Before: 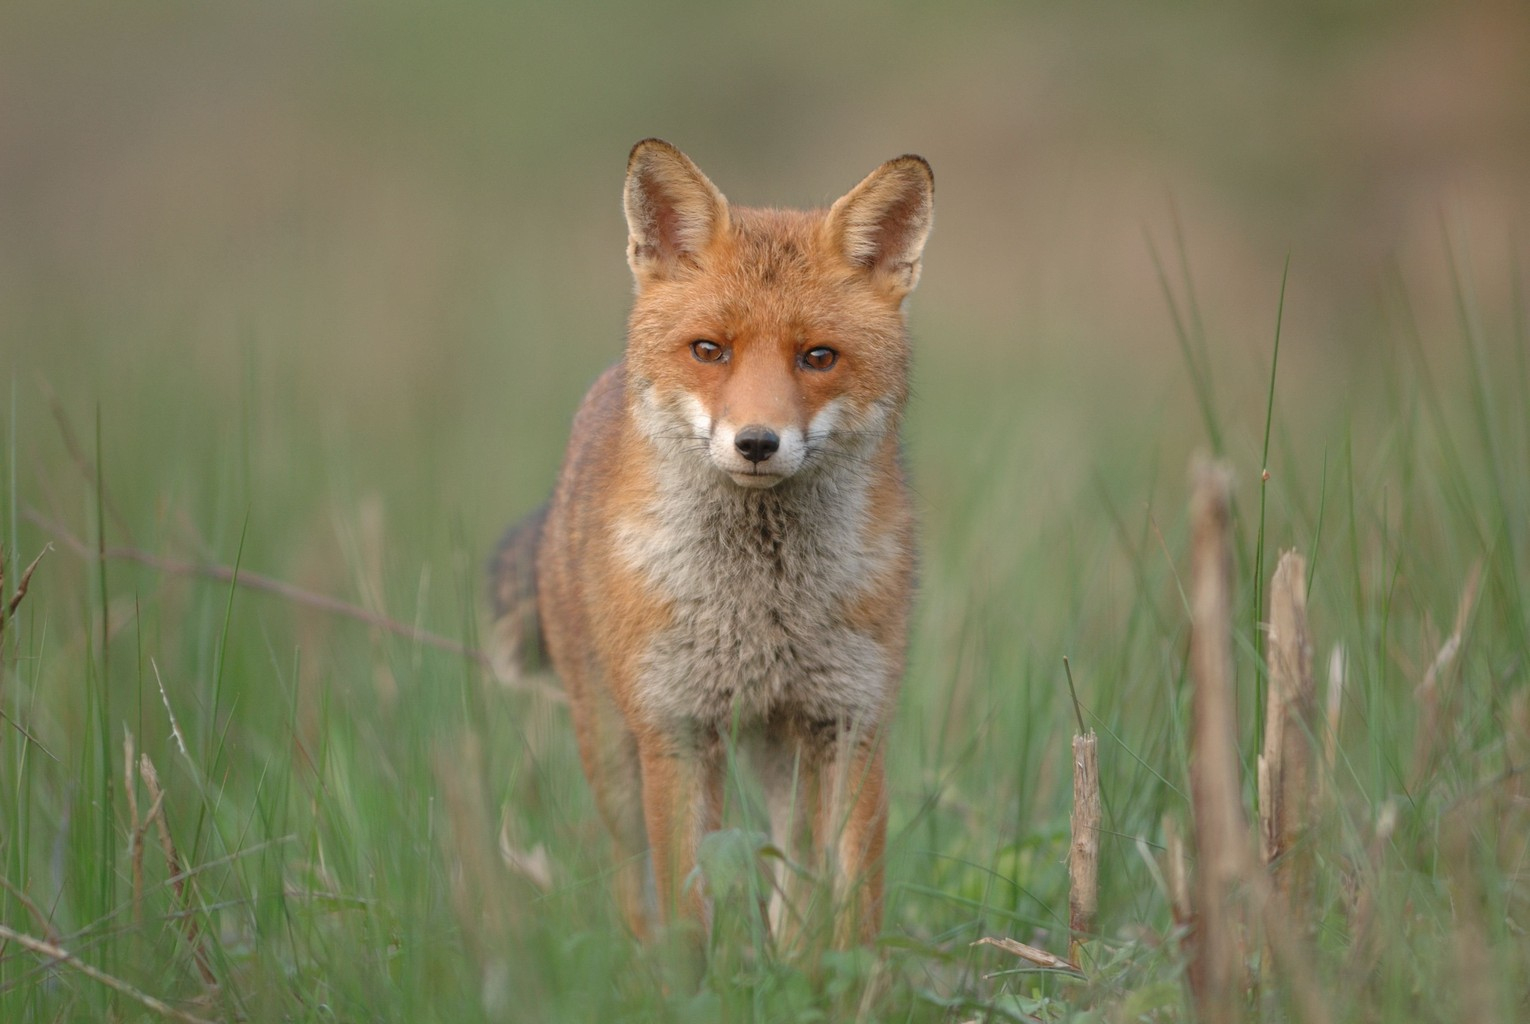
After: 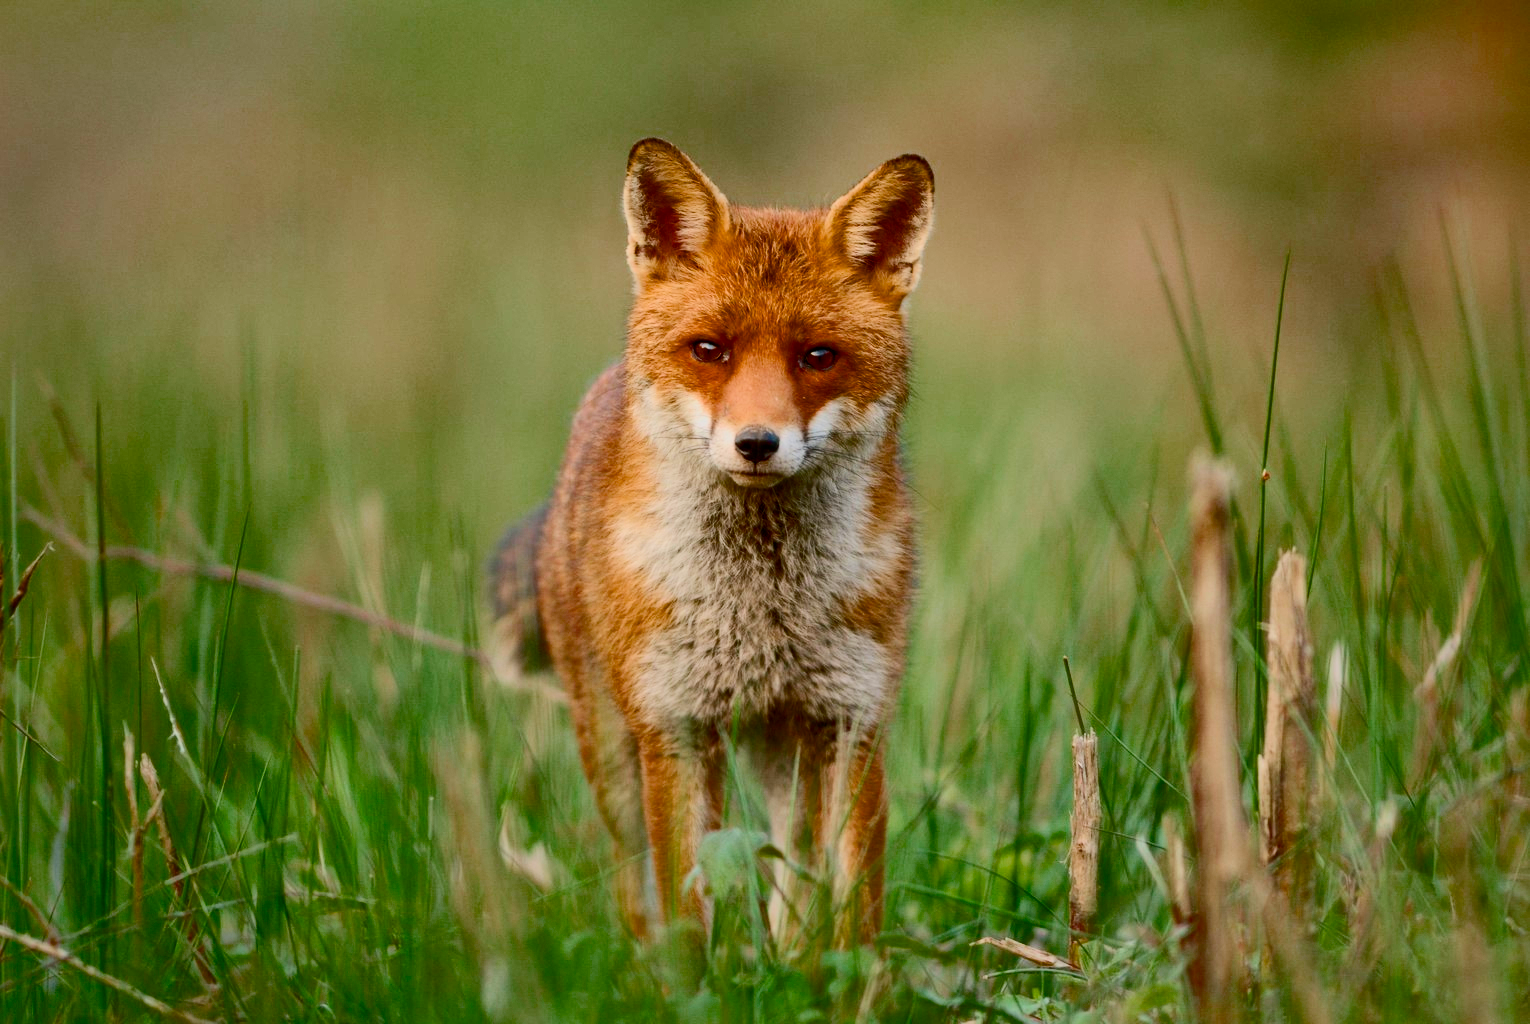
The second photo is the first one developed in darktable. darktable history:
local contrast: mode bilateral grid, contrast 20, coarseness 49, detail 103%, midtone range 0.2
color balance rgb: shadows lift › chroma 0.773%, shadows lift › hue 112.33°, perceptual saturation grading › global saturation 34.705%, perceptual saturation grading › highlights -25.879%, perceptual saturation grading › shadows 49.622%, perceptual brilliance grading › global brilliance 12.458%, global vibrance 16.701%, saturation formula JzAzBz (2021)
contrast brightness saturation: contrast 0.318, brightness -0.075, saturation 0.168
filmic rgb: black relative exposure -7.14 EV, white relative exposure 5.38 EV, hardness 3.02, color science v6 (2022)
shadows and highlights: on, module defaults
